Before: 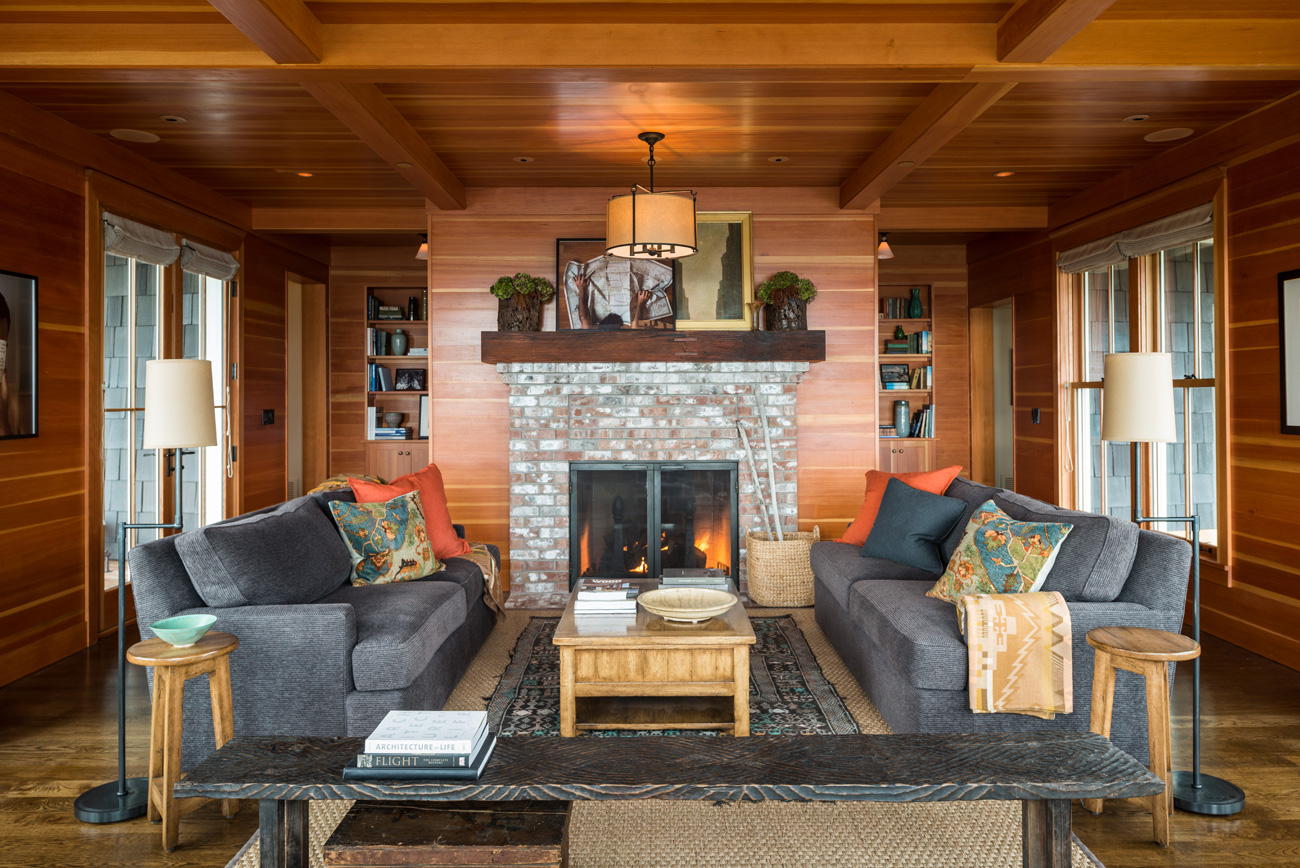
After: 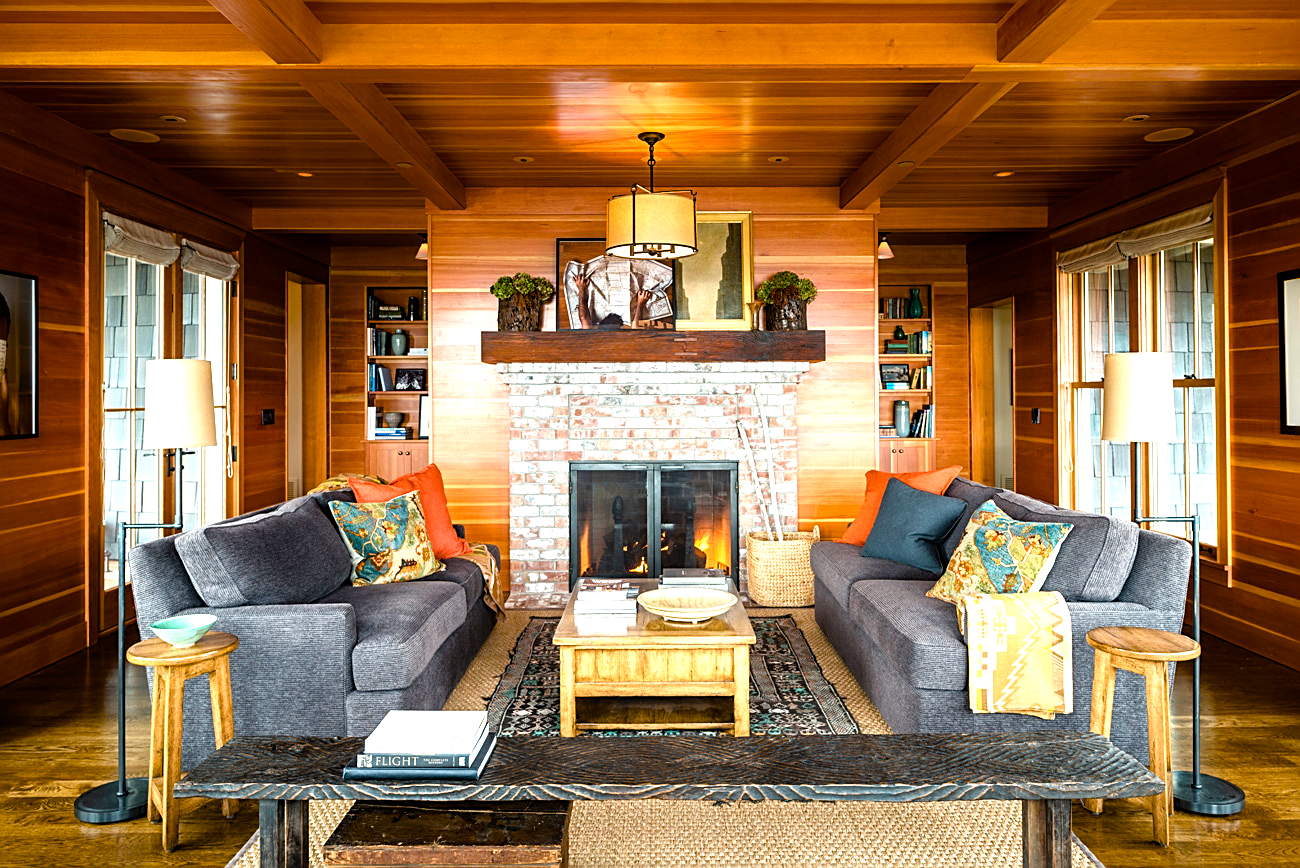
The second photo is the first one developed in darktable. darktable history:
color balance rgb: highlights gain › chroma 1.044%, highlights gain › hue 60.24°, linear chroma grading › global chroma 14.758%, perceptual saturation grading › global saturation 20%, perceptual saturation grading › highlights -25.12%, perceptual saturation grading › shadows 50.135%
sharpen: on, module defaults
tone equalizer: -8 EV -1.07 EV, -7 EV -1.04 EV, -6 EV -0.846 EV, -5 EV -0.541 EV, -3 EV 0.61 EV, -2 EV 0.871 EV, -1 EV 0.988 EV, +0 EV 1.07 EV
